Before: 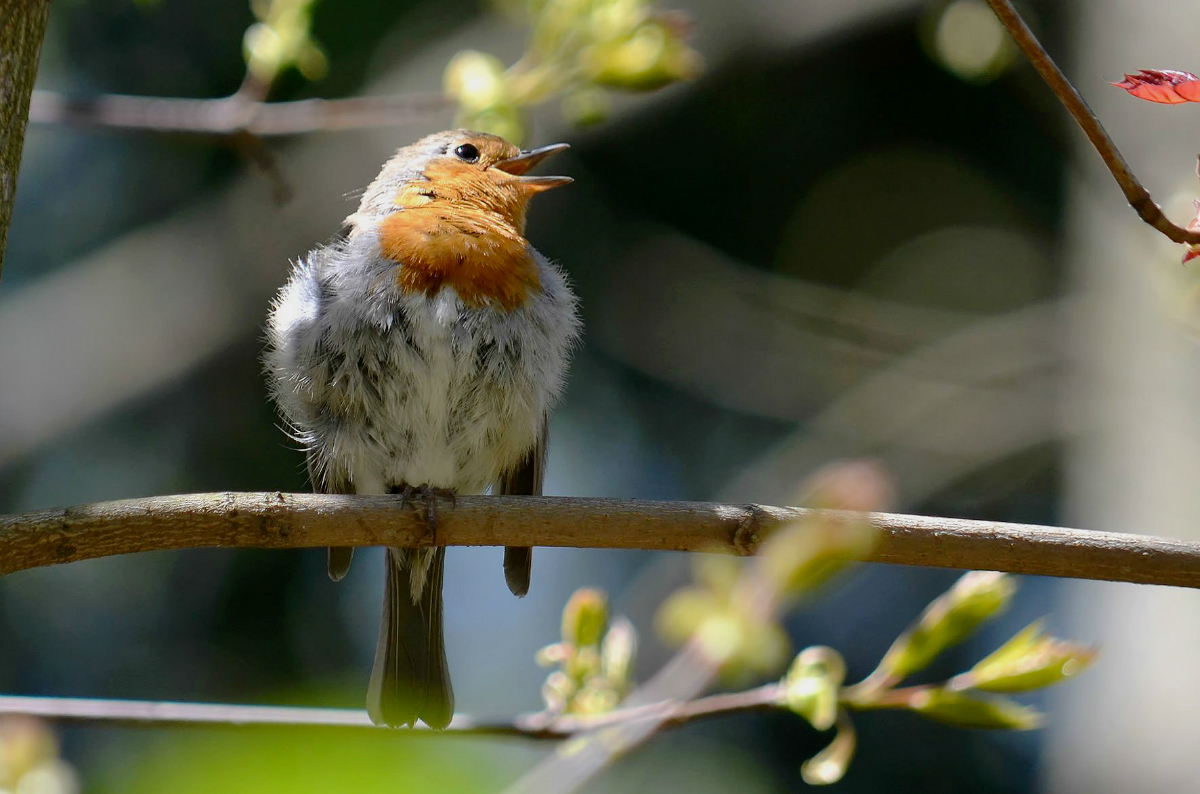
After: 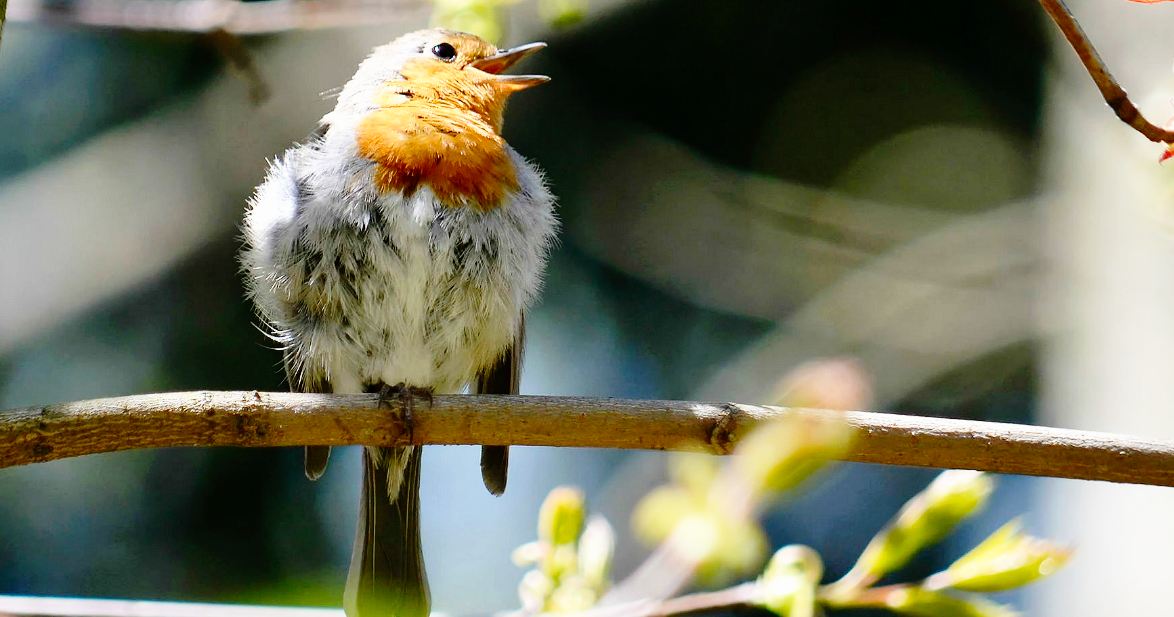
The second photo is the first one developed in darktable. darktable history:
crop and rotate: left 1.921%, top 12.729%, right 0.232%, bottom 9.494%
exposure: exposure -0.155 EV, compensate exposure bias true, compensate highlight preservation false
base curve: curves: ch0 [(0, 0) (0.012, 0.01) (0.073, 0.168) (0.31, 0.711) (0.645, 0.957) (1, 1)], preserve colors none
